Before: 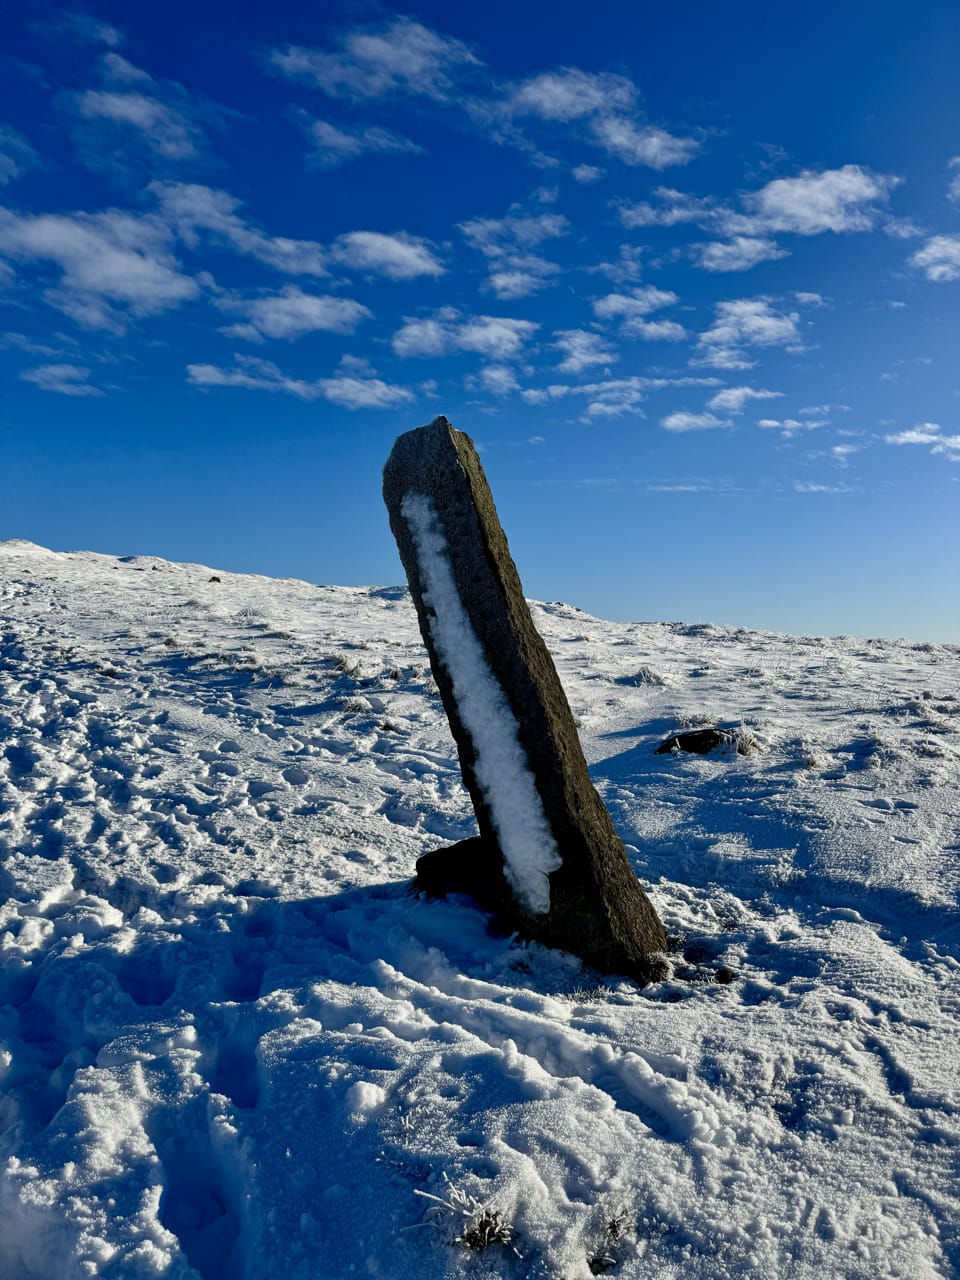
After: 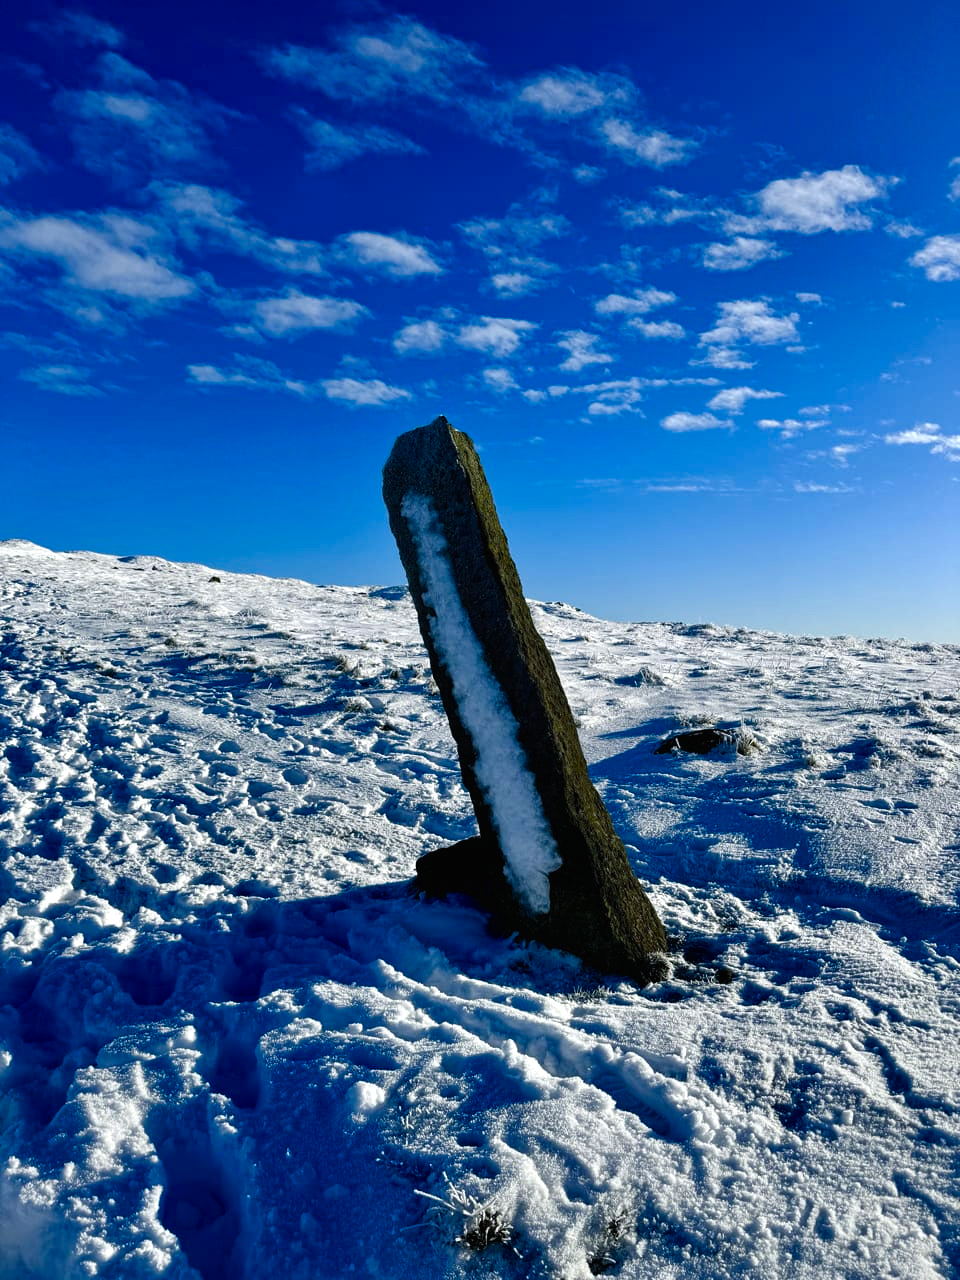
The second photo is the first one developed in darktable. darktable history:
vibrance: on, module defaults
white balance: red 0.925, blue 1.046
color balance rgb: shadows lift › chroma 1%, shadows lift › hue 217.2°, power › hue 310.8°, highlights gain › chroma 2%, highlights gain › hue 44.4°, global offset › luminance 0.25%, global offset › hue 171.6°, perceptual saturation grading › global saturation 14.09%, perceptual saturation grading › highlights -30%, perceptual saturation grading › shadows 50.67%, global vibrance 25%, contrast 20%
